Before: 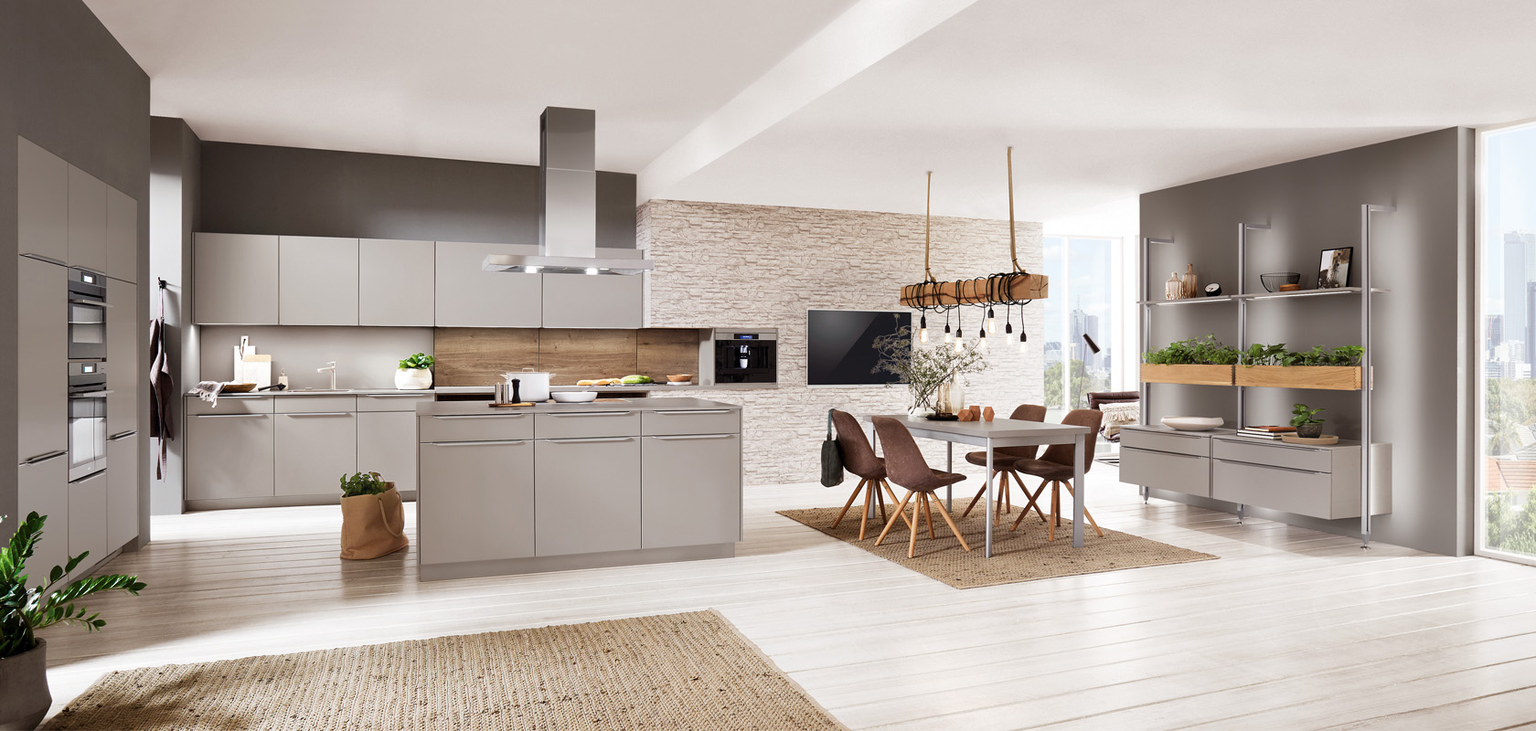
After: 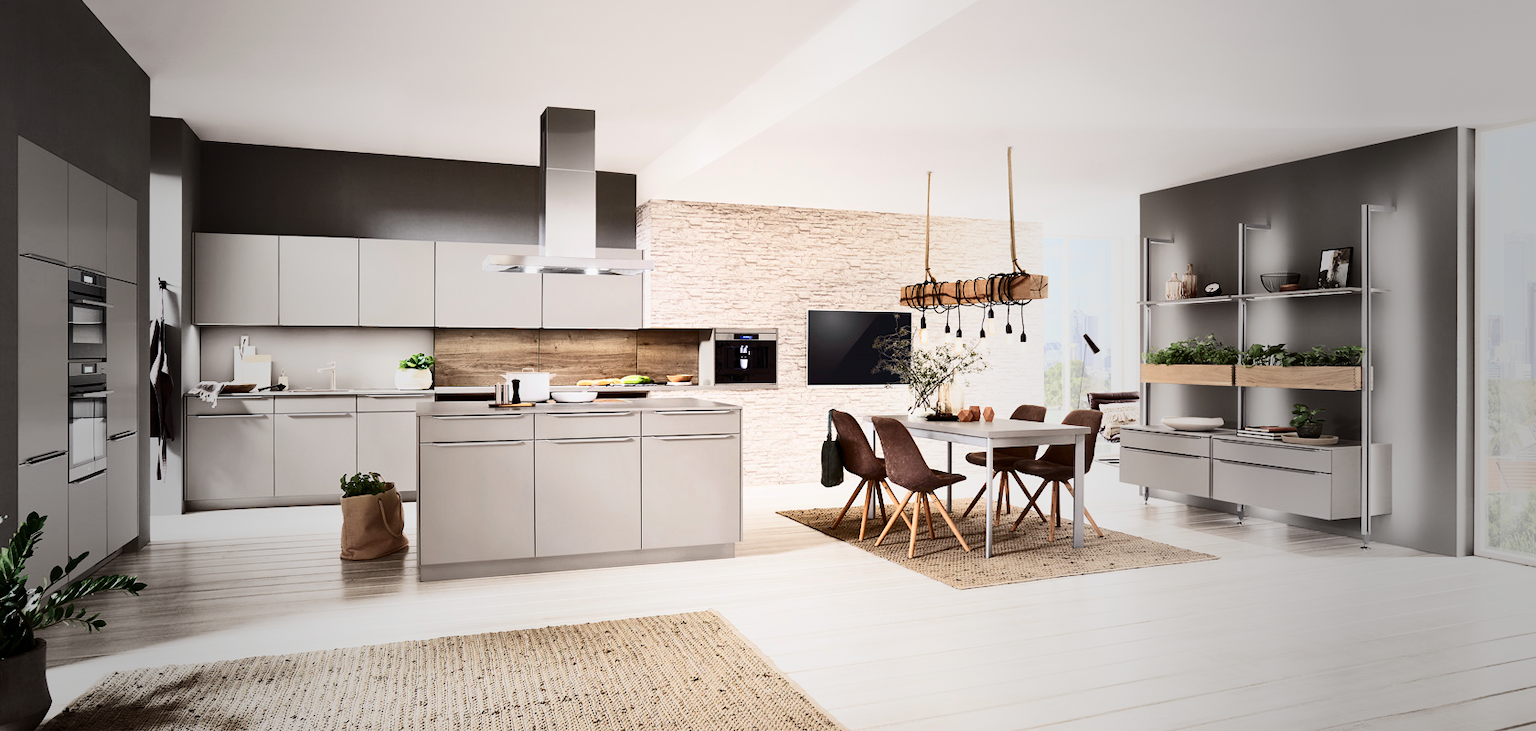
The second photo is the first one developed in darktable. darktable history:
contrast brightness saturation: contrast 0.397, brightness 0.098, saturation 0.213
tone equalizer: on, module defaults
vignetting: fall-off start 16.74%, fall-off radius 100.56%, center (-0.032, -0.041), width/height ratio 0.718, unbound false
